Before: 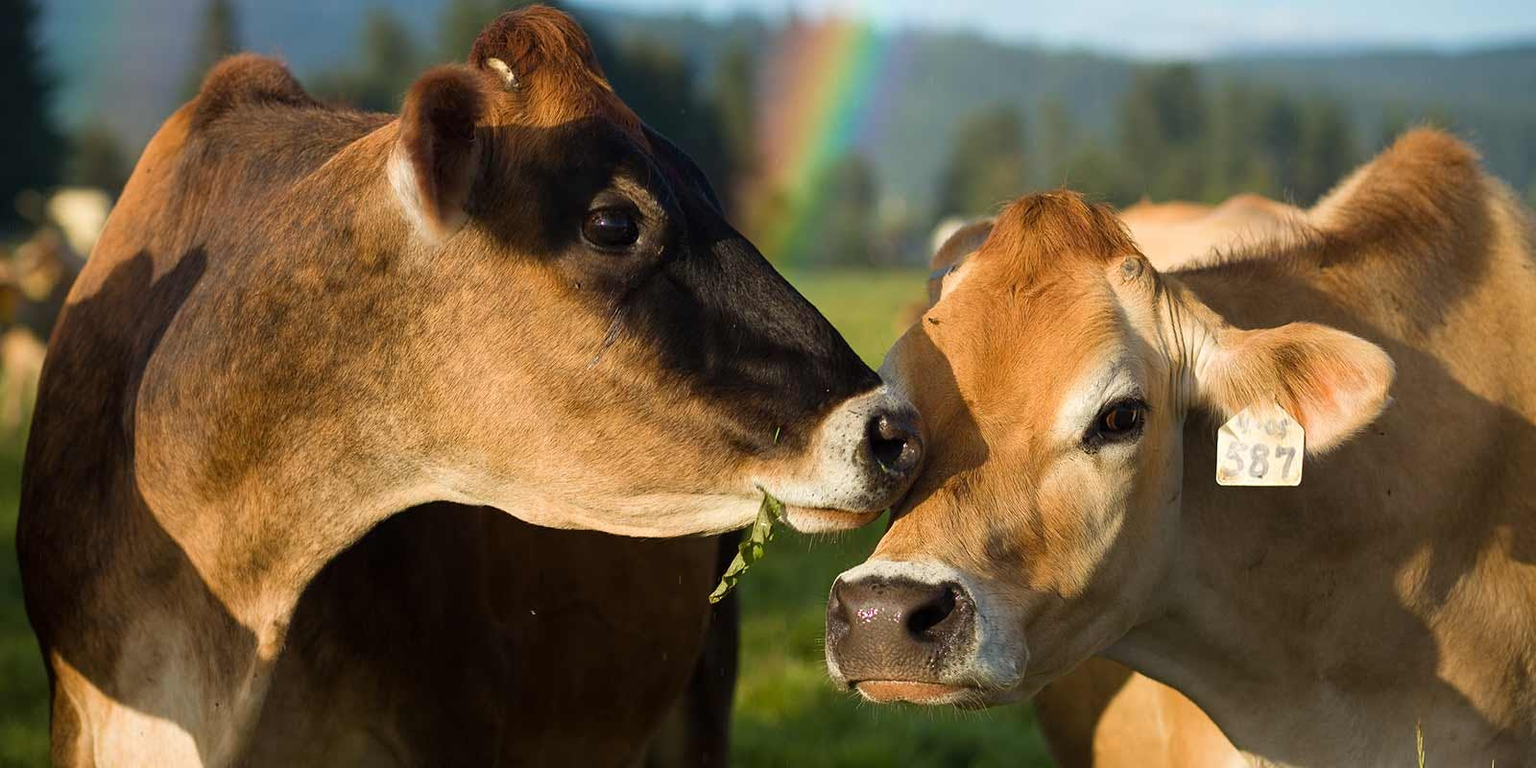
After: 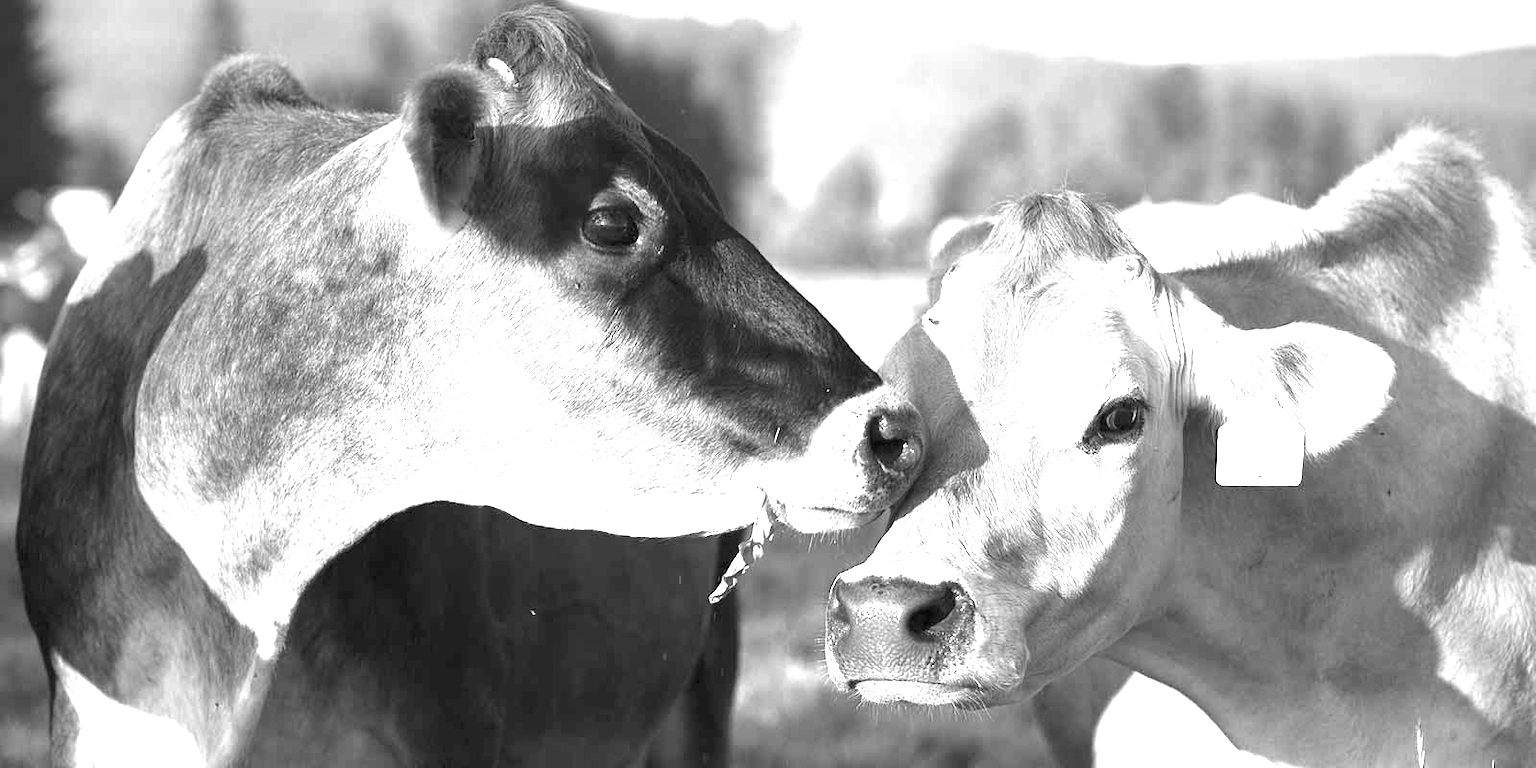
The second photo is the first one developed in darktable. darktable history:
exposure: black level correction 0, exposure 2.138 EV, compensate exposure bias true, compensate highlight preservation false
shadows and highlights: shadows 25, highlights -25
monochrome: a -35.87, b 49.73, size 1.7
